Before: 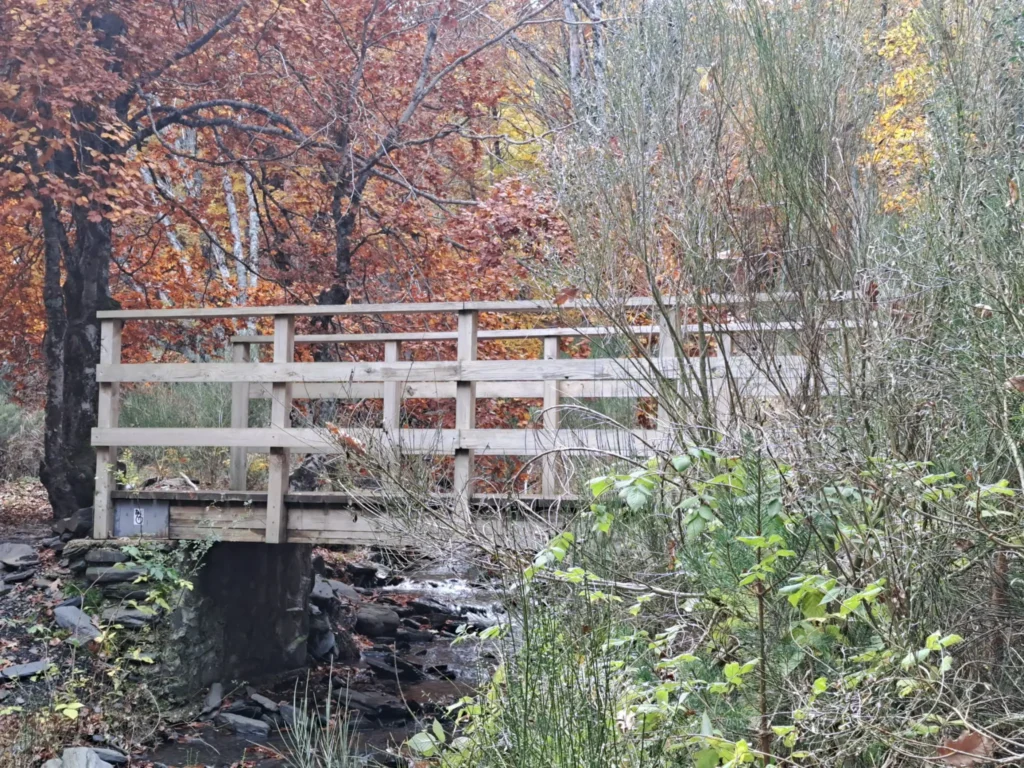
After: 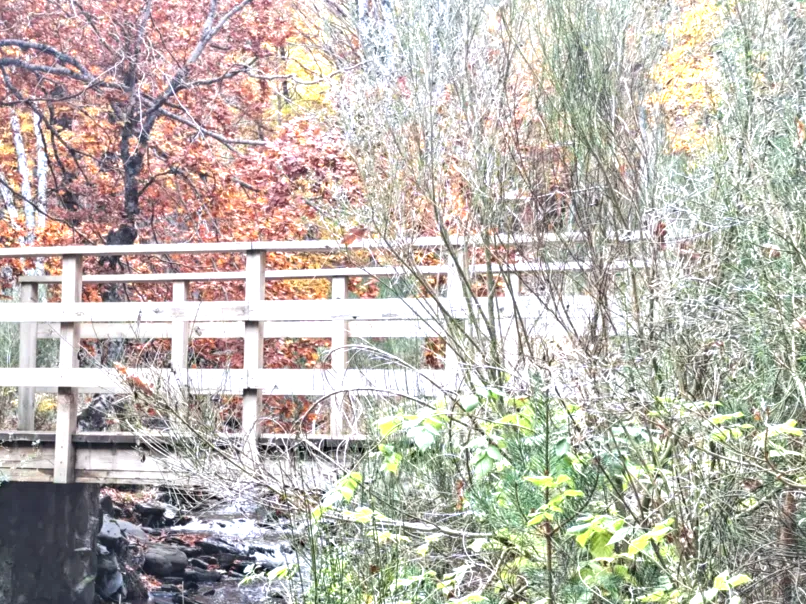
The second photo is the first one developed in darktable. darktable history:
crop and rotate: left 20.798%, top 7.832%, right 0.431%, bottom 13.424%
contrast equalizer: octaves 7, y [[0.514, 0.573, 0.581, 0.508, 0.5, 0.5], [0.5 ×6], [0.5 ×6], [0 ×6], [0 ×6]], mix 0.276
local contrast: on, module defaults
exposure: black level correction 0, exposure 1.104 EV, compensate highlight preservation false
